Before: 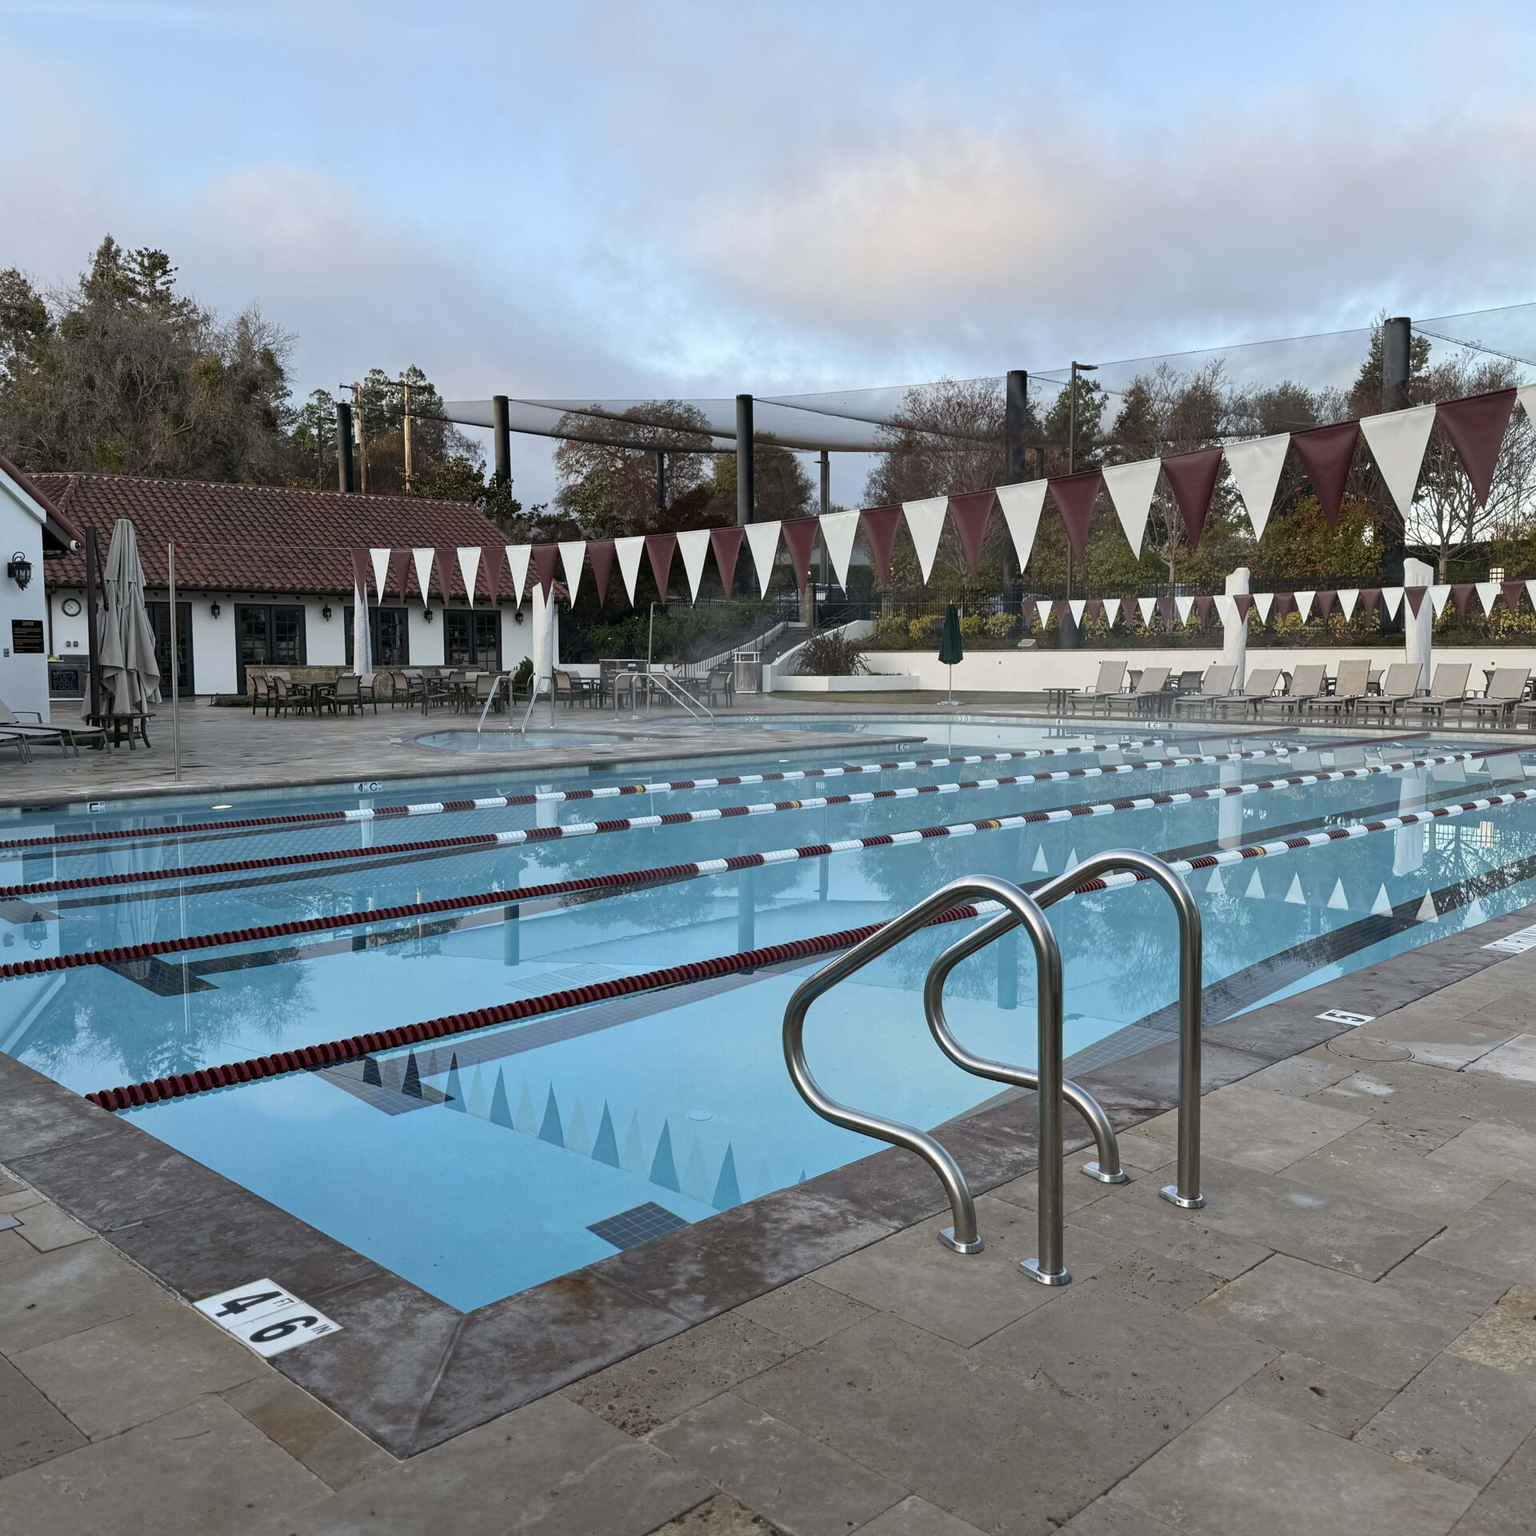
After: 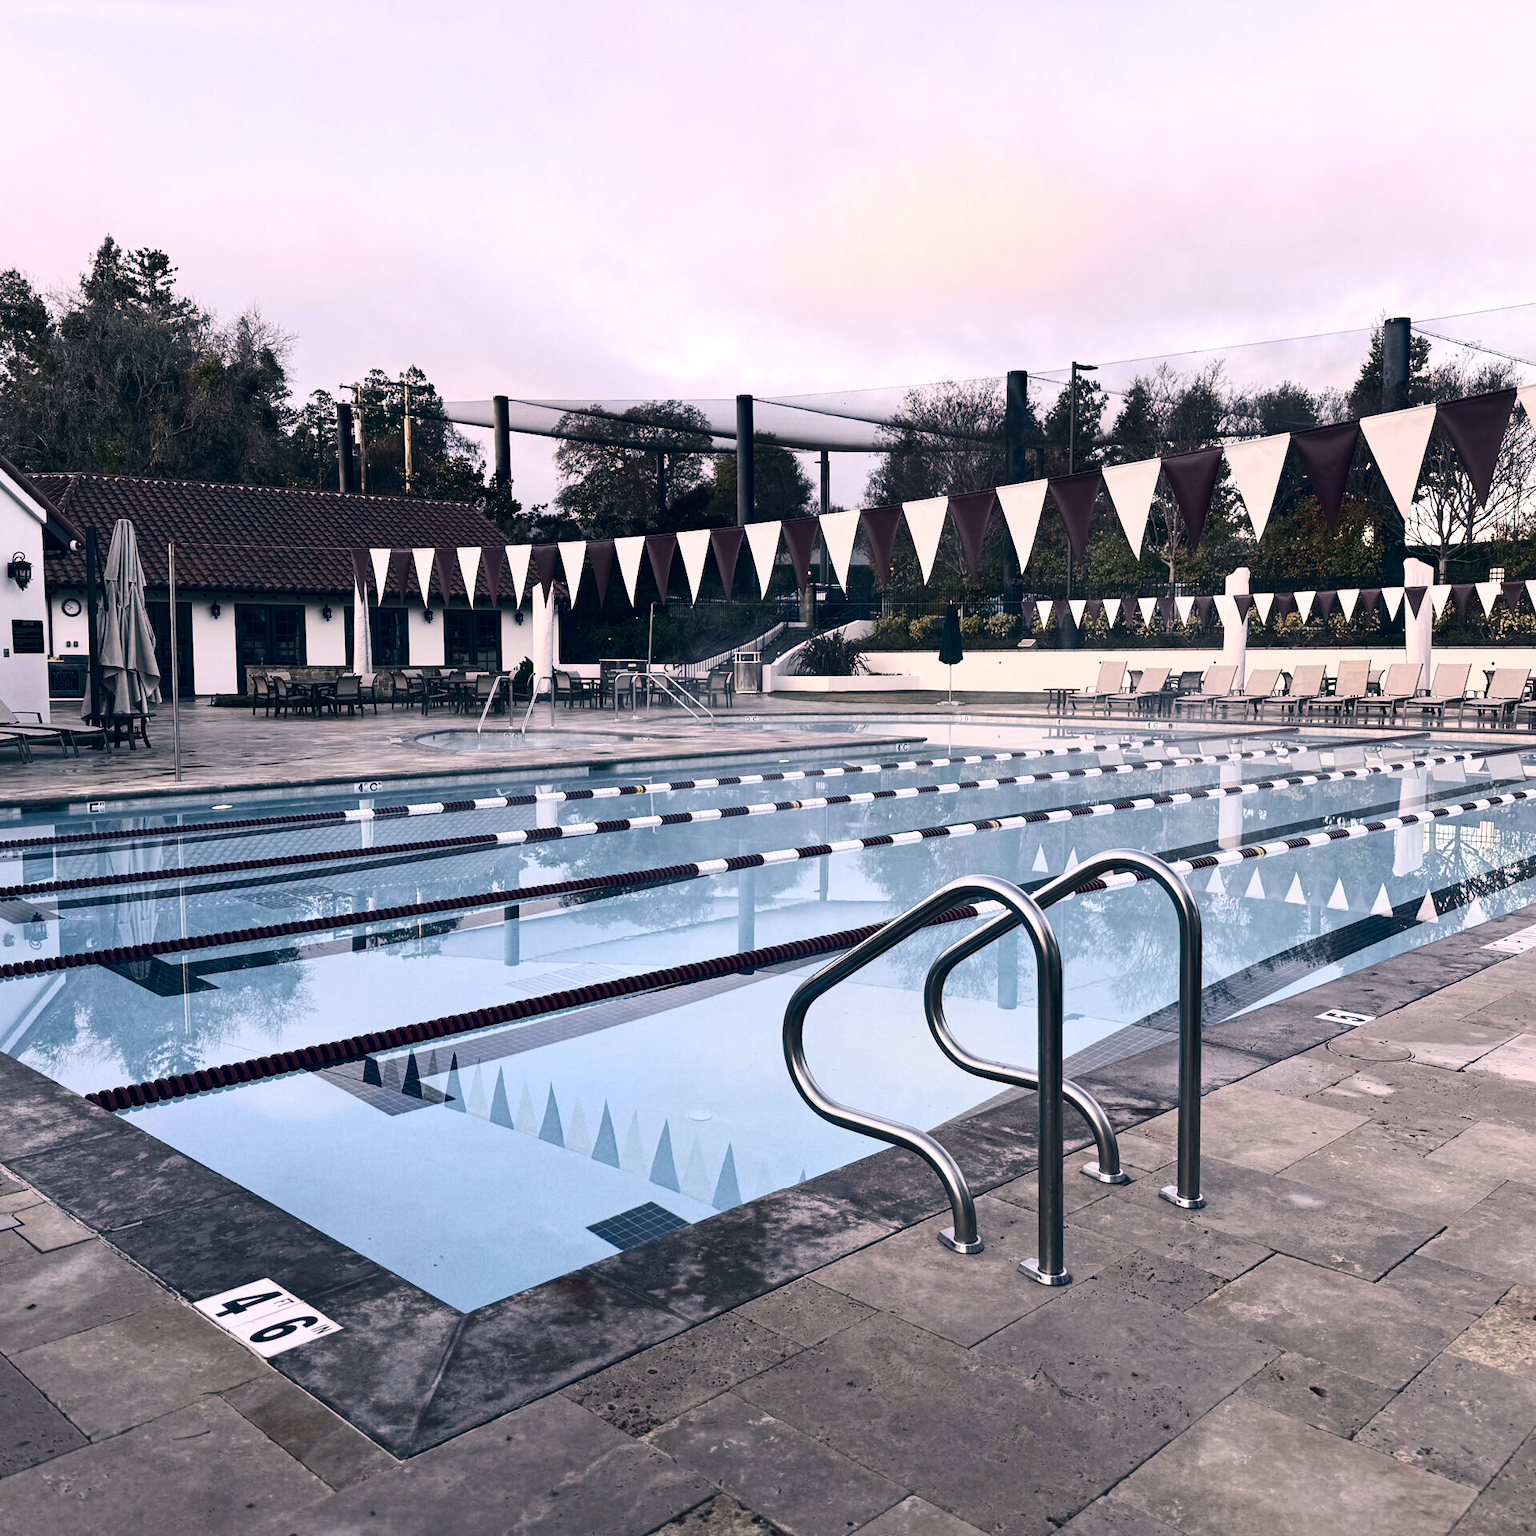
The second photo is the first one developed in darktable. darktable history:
color correction: highlights a* 14.46, highlights b* 5.85, shadows a* -5.53, shadows b* -15.24, saturation 0.85
contrast brightness saturation: contrast 0.28
tone equalizer: -8 EV -0.417 EV, -7 EV -0.389 EV, -6 EV -0.333 EV, -5 EV -0.222 EV, -3 EV 0.222 EV, -2 EV 0.333 EV, -1 EV 0.389 EV, +0 EV 0.417 EV, edges refinement/feathering 500, mask exposure compensation -1.57 EV, preserve details no
